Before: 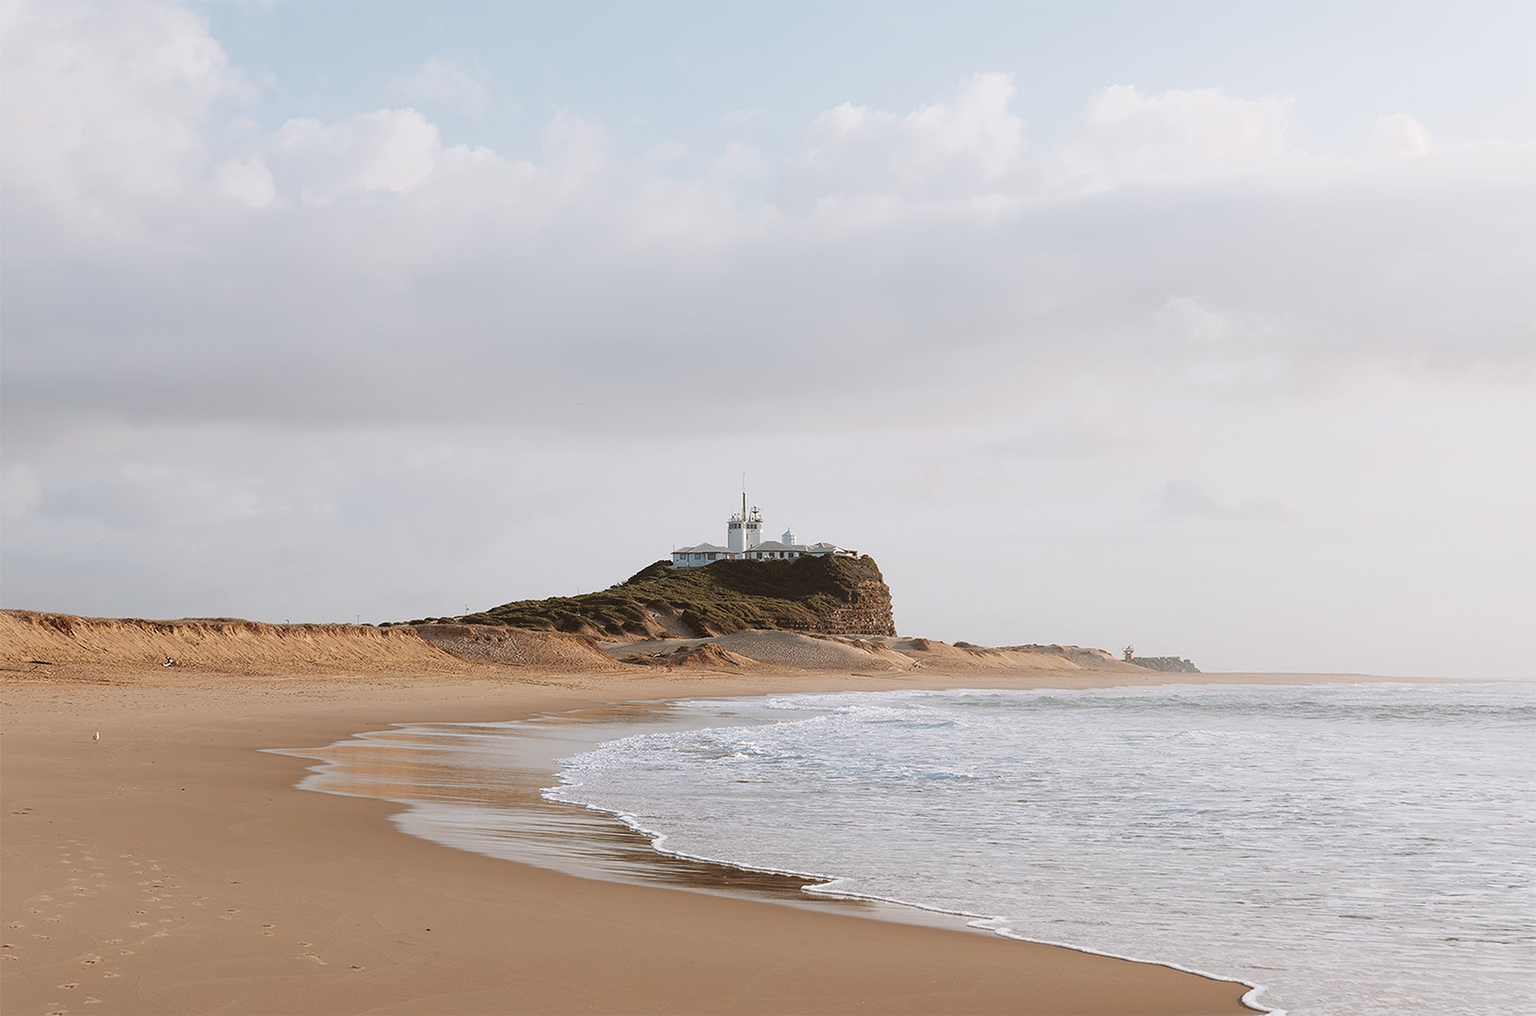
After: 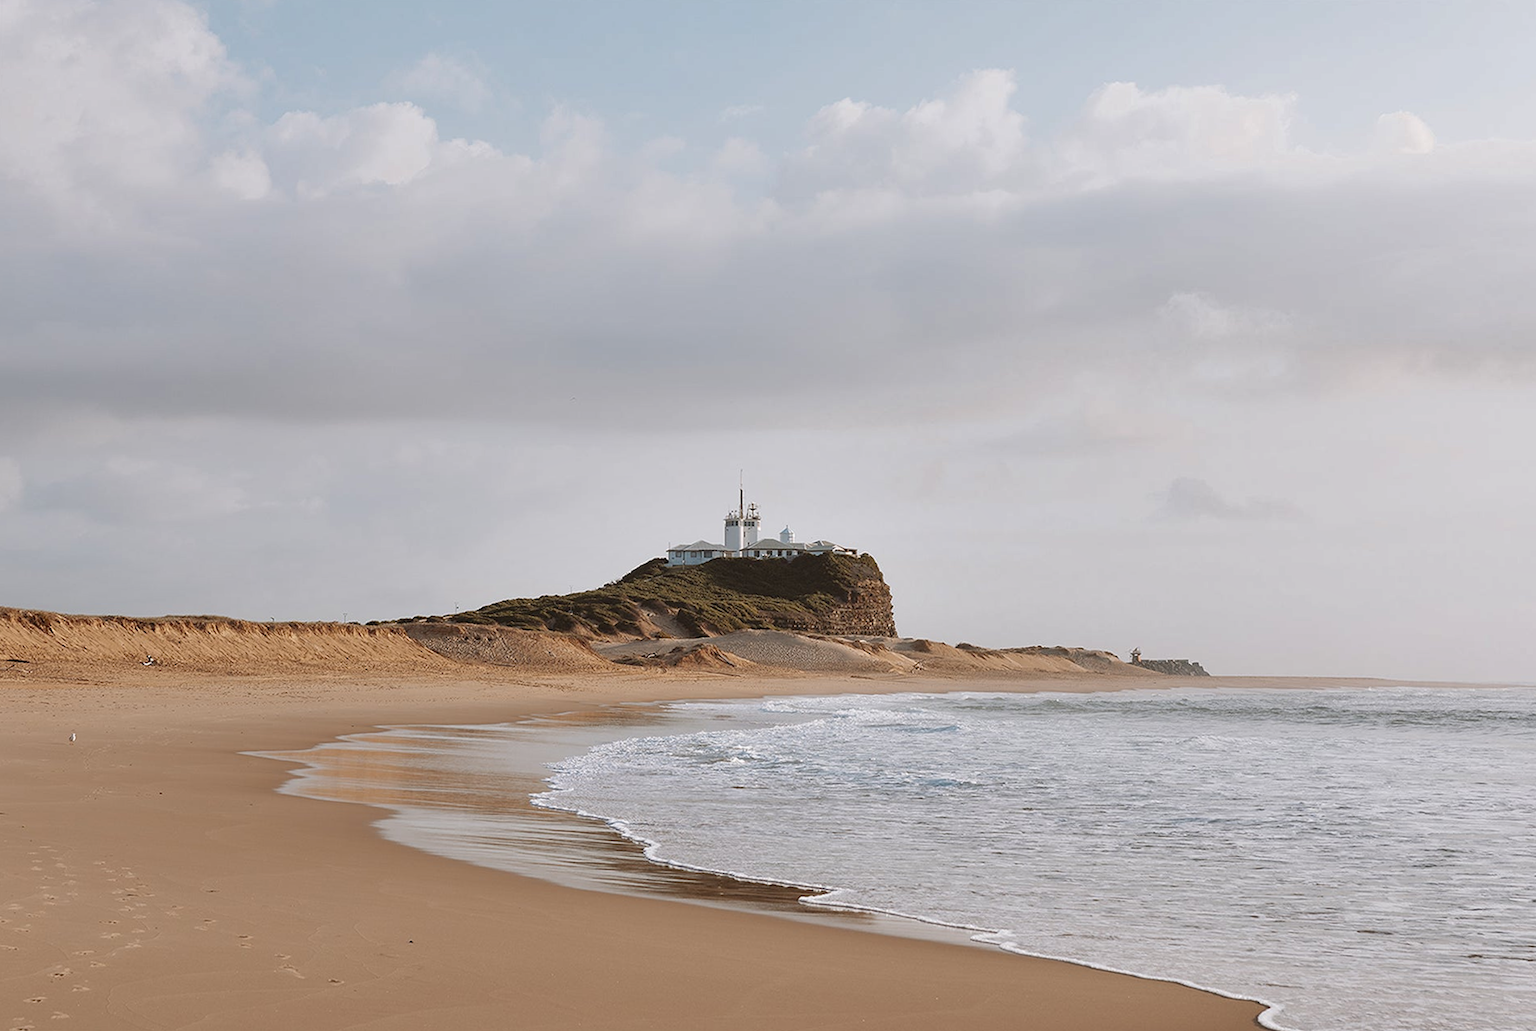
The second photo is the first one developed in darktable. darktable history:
local contrast: mode bilateral grid, contrast 100, coarseness 100, detail 94%, midtone range 0.2
rotate and perspective: rotation 0.226°, lens shift (vertical) -0.042, crop left 0.023, crop right 0.982, crop top 0.006, crop bottom 0.994
shadows and highlights: soften with gaussian
